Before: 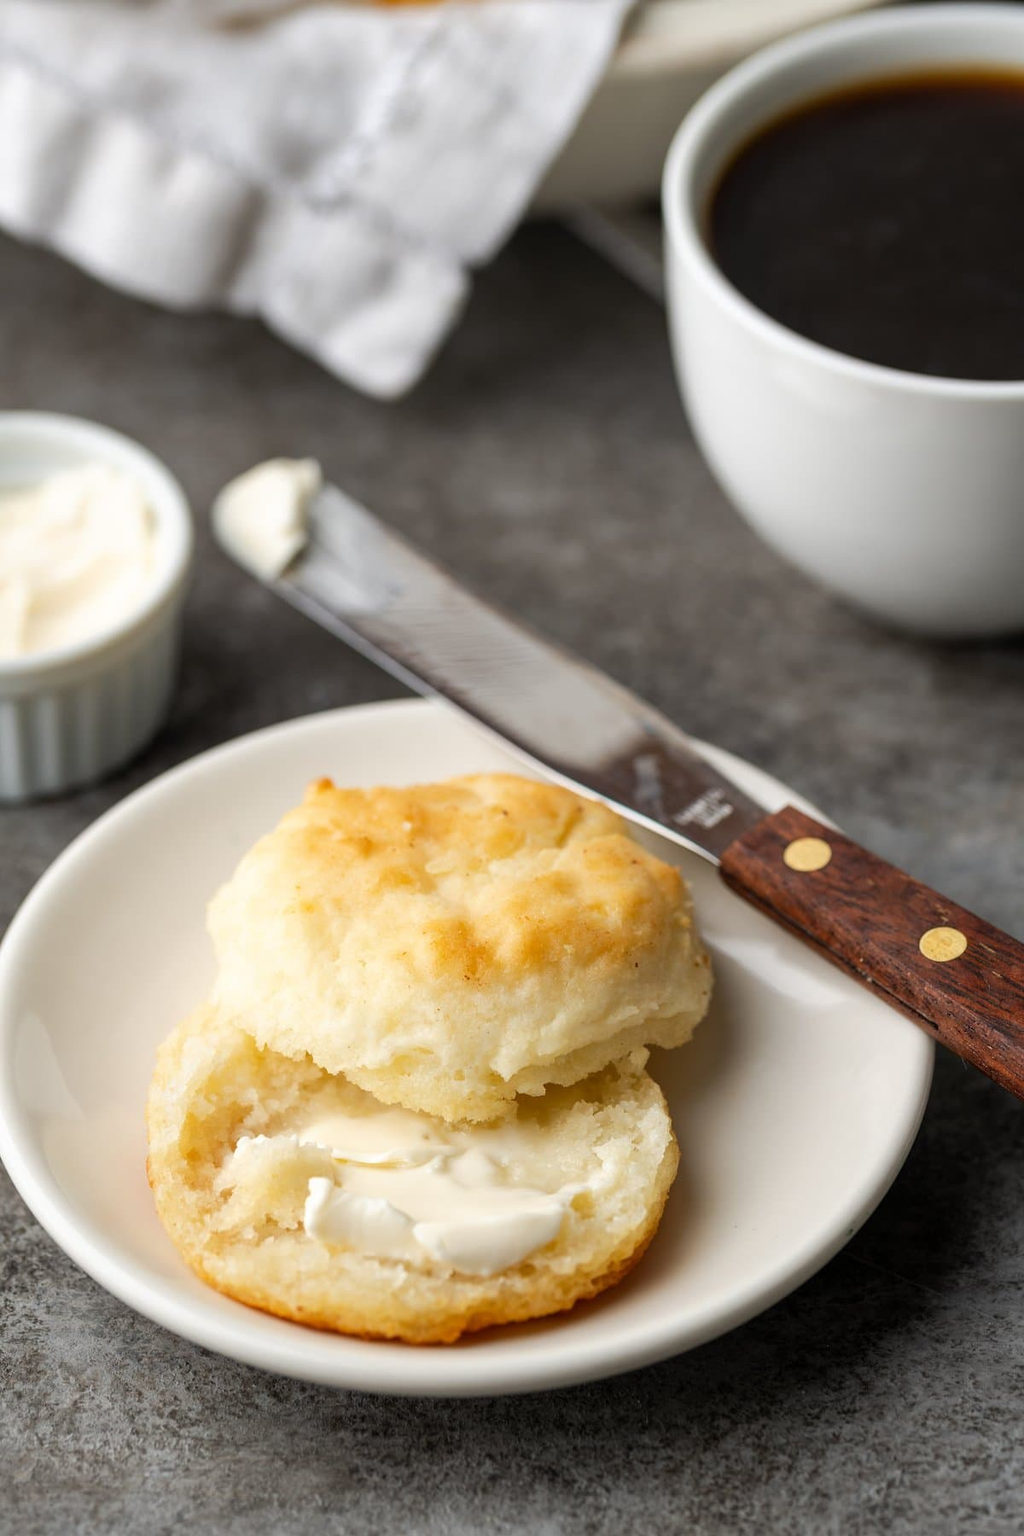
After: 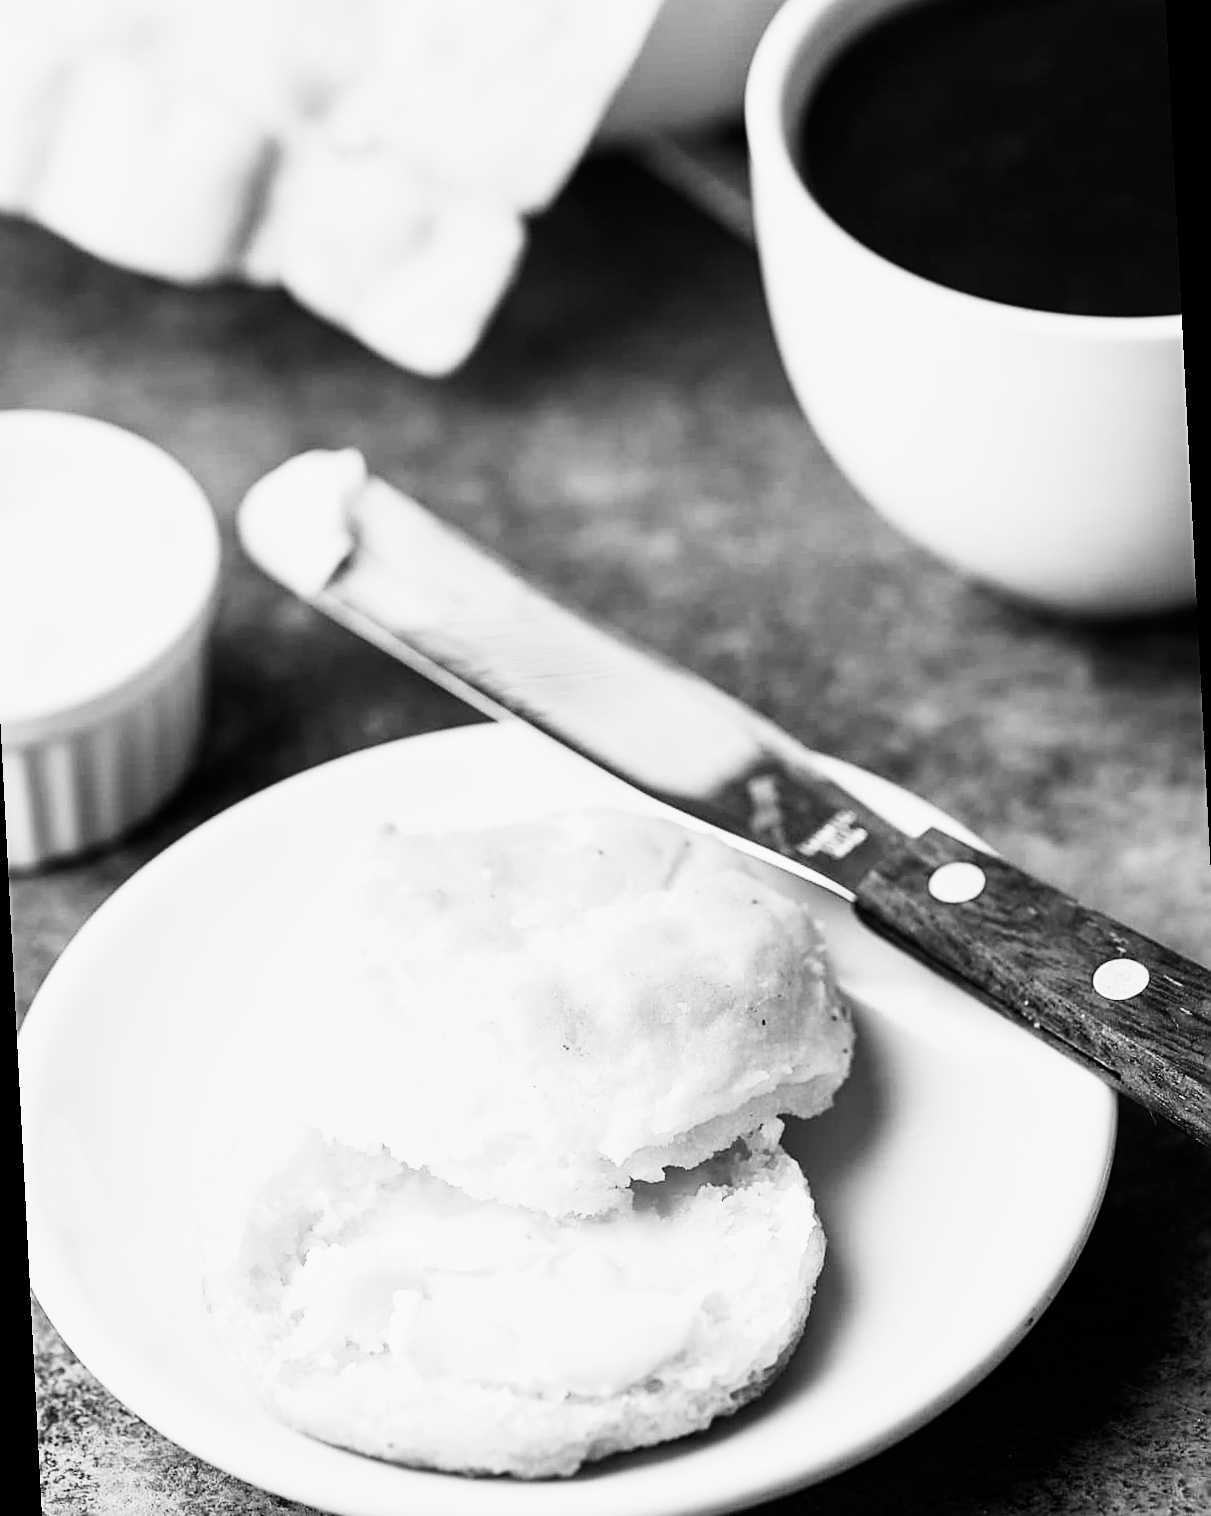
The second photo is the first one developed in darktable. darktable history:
tone equalizer: -8 EV -0.417 EV, -7 EV -0.389 EV, -6 EV -0.333 EV, -5 EV -0.222 EV, -3 EV 0.222 EV, -2 EV 0.333 EV, -1 EV 0.389 EV, +0 EV 0.417 EV, edges refinement/feathering 500, mask exposure compensation -1.57 EV, preserve details no
sigmoid: contrast 1.93, skew 0.29, preserve hue 0%
color balance rgb: linear chroma grading › global chroma 15%, perceptual saturation grading › global saturation 30%
sharpen: on, module defaults
exposure: exposure 0.766 EV, compensate highlight preservation false
monochrome: a 32, b 64, size 2.3
crop and rotate: top 0%, bottom 5.097%
rotate and perspective: rotation -3°, crop left 0.031, crop right 0.968, crop top 0.07, crop bottom 0.93
